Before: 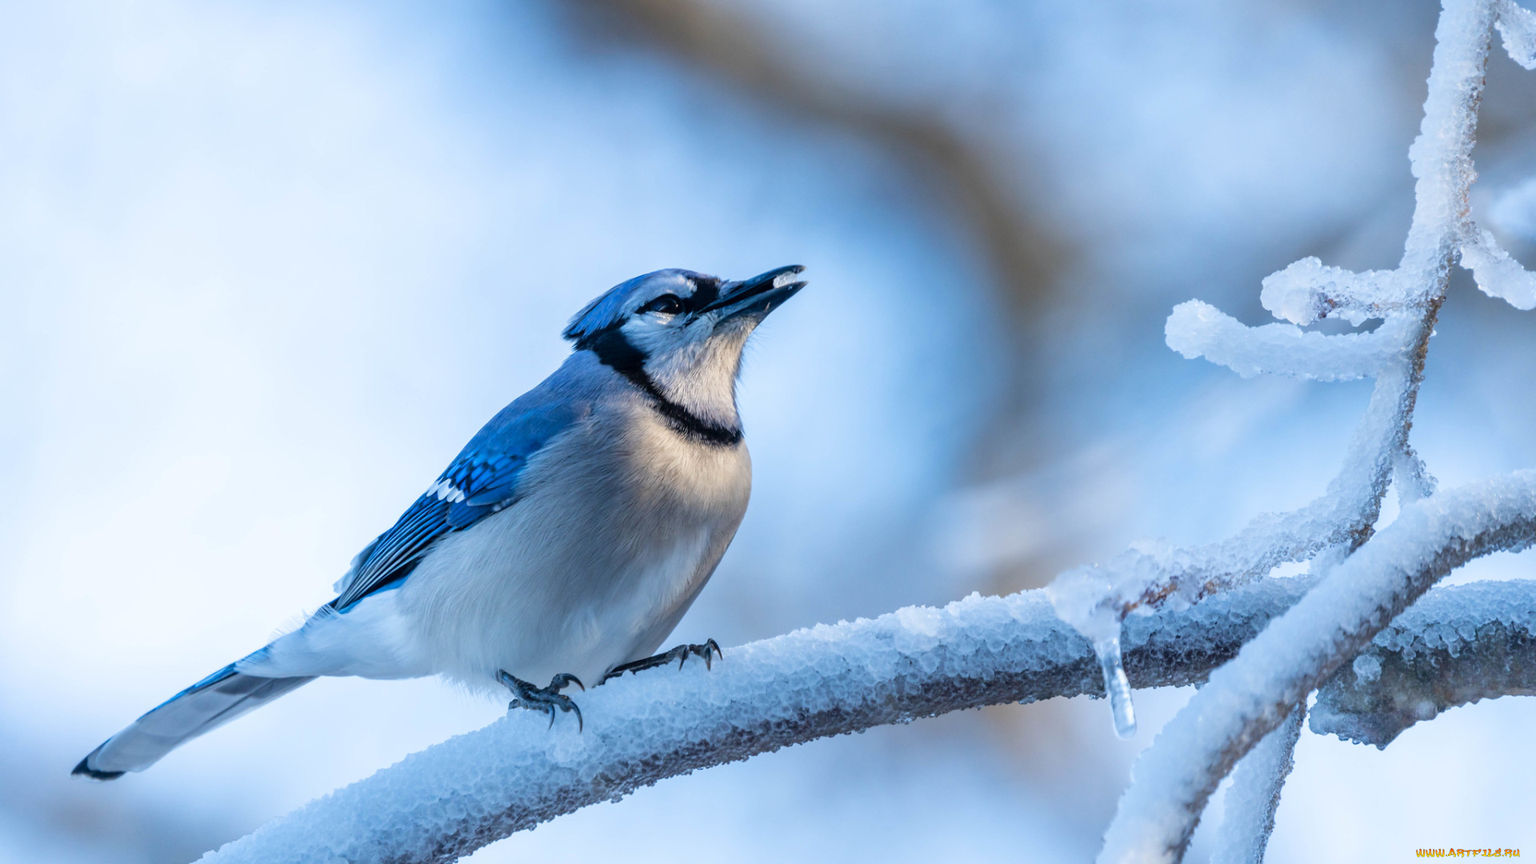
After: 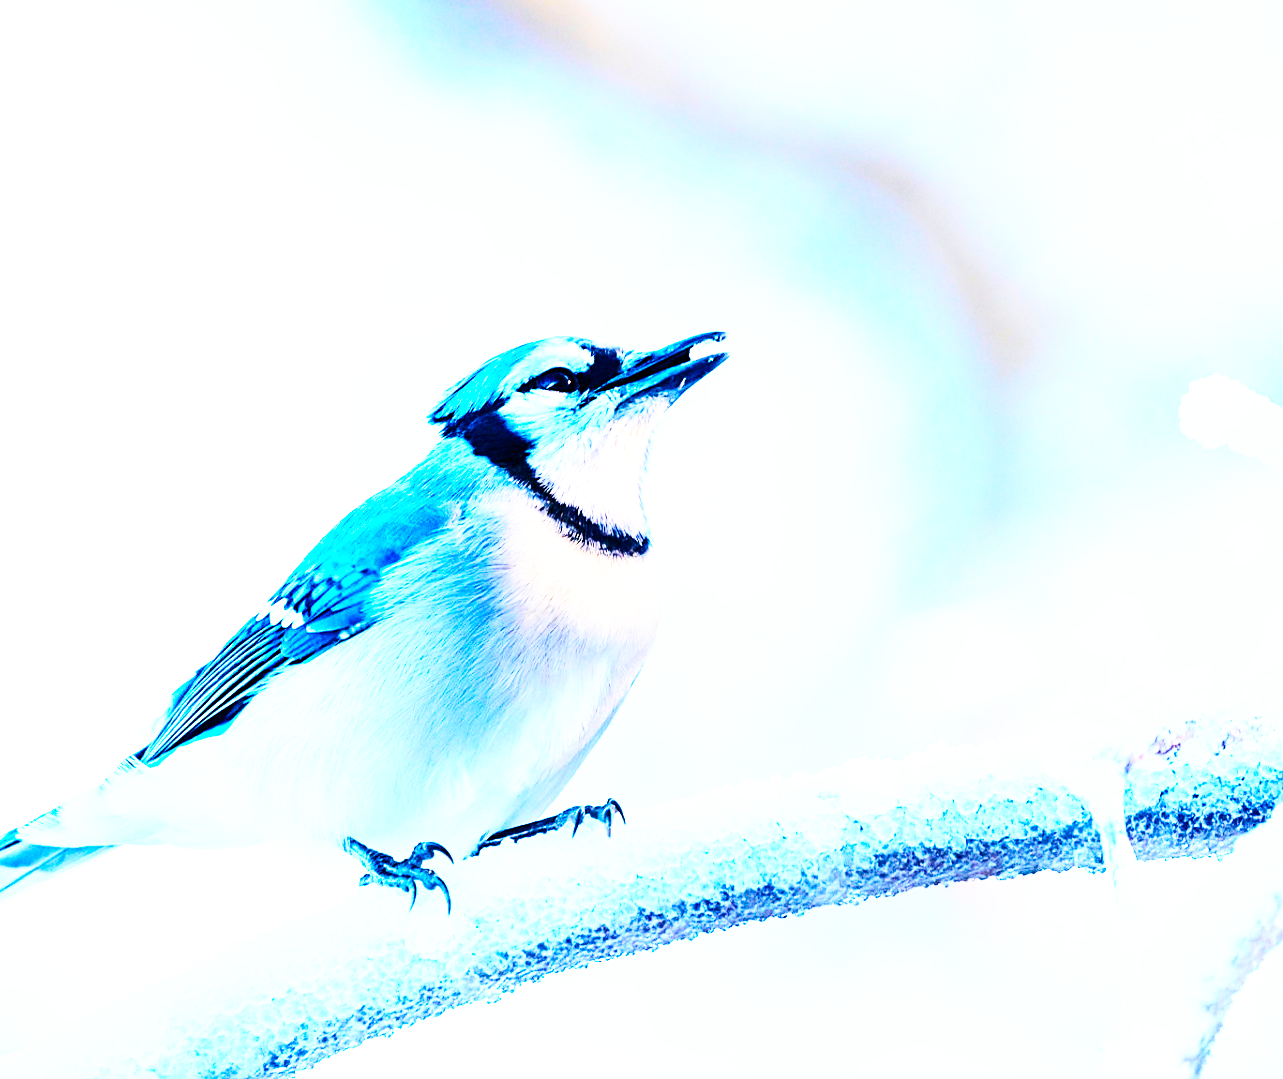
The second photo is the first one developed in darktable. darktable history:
crop and rotate: left 14.446%, right 18.683%
exposure: black level correction 0, exposure 1.106 EV, compensate exposure bias true, compensate highlight preservation false
color balance rgb: highlights gain › chroma 3.032%, highlights gain › hue 77.55°, perceptual saturation grading › global saturation 20%, perceptual saturation grading › highlights -25.369%, perceptual saturation grading › shadows 50.094%, global vibrance 44.722%
base curve: curves: ch0 [(0, 0) (0.007, 0.004) (0.027, 0.03) (0.046, 0.07) (0.207, 0.54) (0.442, 0.872) (0.673, 0.972) (1, 1)], preserve colors none
color calibration: illuminant as shot in camera, x 0.358, y 0.373, temperature 4628.91 K
sharpen: on, module defaults
contrast brightness saturation: contrast 0.243, brightness 0.088
